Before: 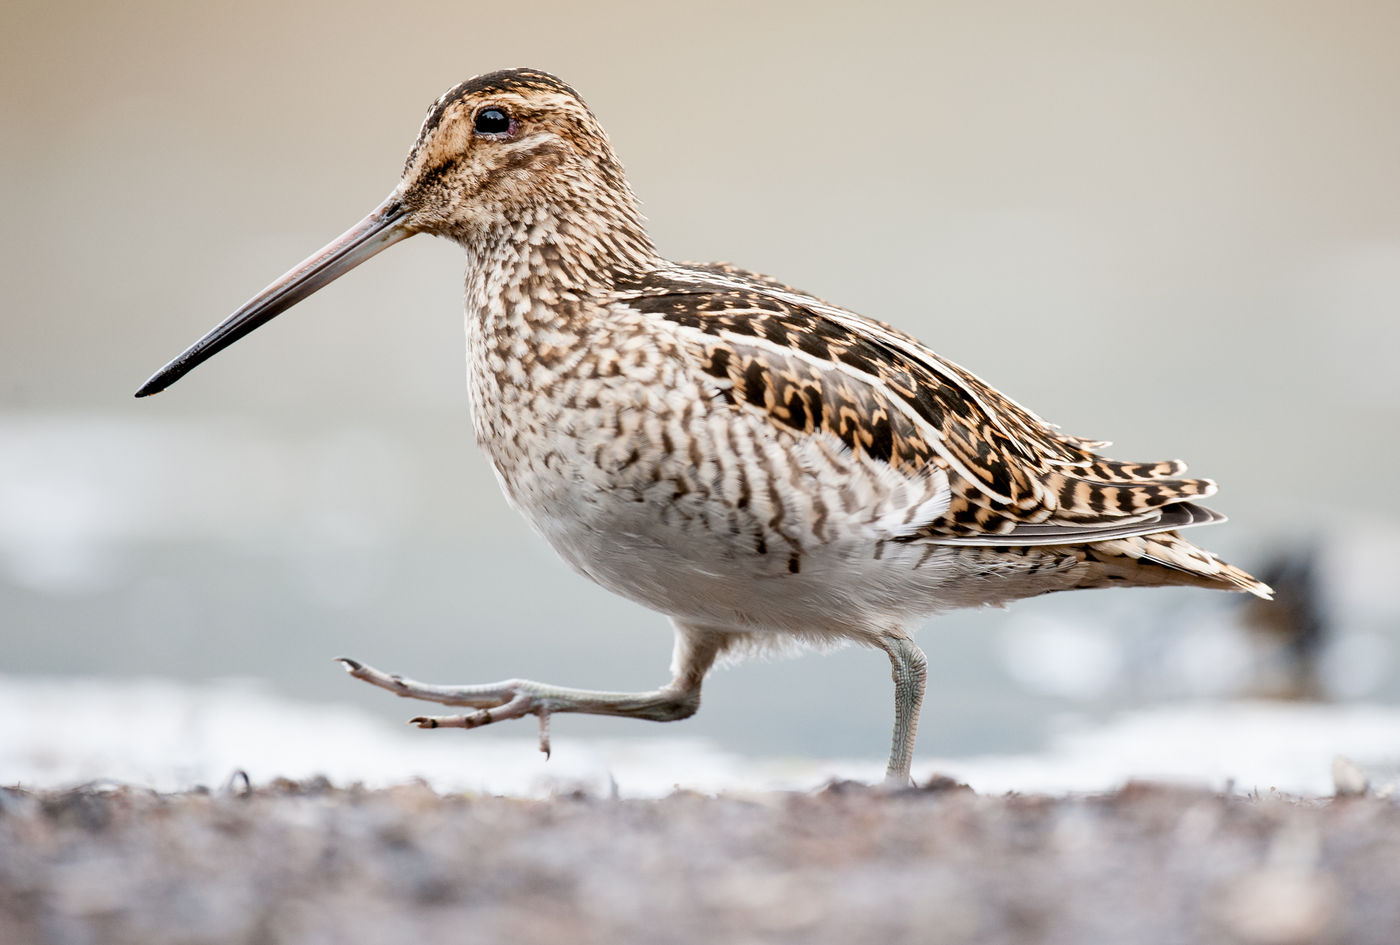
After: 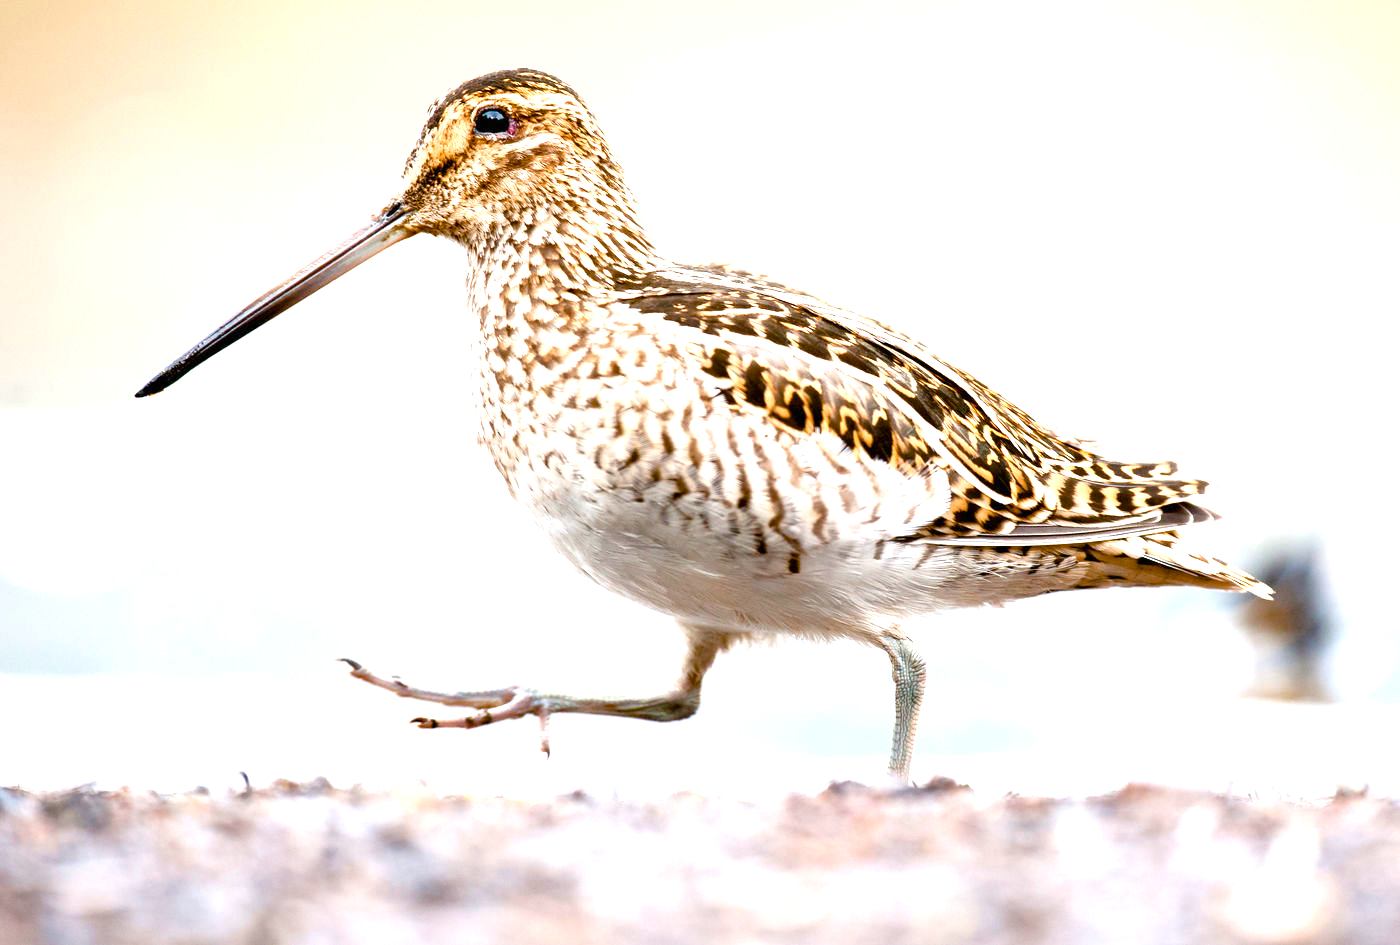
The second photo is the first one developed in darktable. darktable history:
color balance rgb: perceptual saturation grading › global saturation 25.564%, perceptual saturation grading › highlights -28.362%, perceptual saturation grading › shadows 34.317%, global vibrance 44.31%
exposure: black level correction 0, exposure 1.126 EV, compensate exposure bias true, compensate highlight preservation false
